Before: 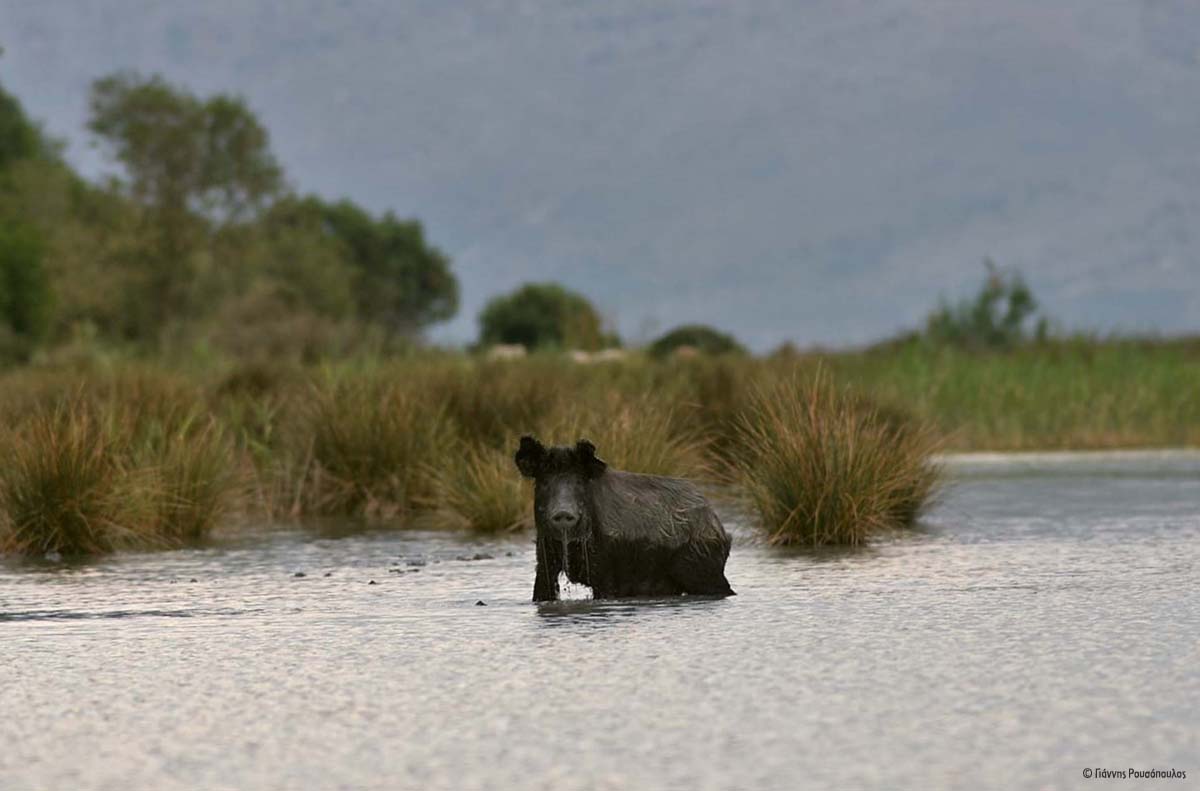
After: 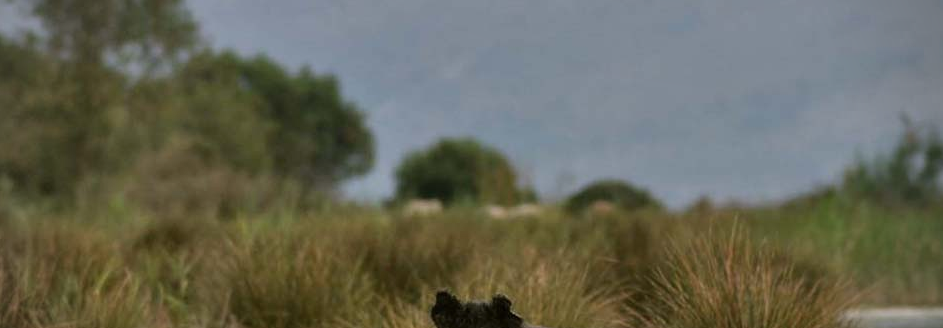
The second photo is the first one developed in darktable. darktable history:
vignetting: on, module defaults
shadows and highlights: highlights color adjustment 0%, soften with gaussian
crop: left 7.036%, top 18.398%, right 14.379%, bottom 40.043%
